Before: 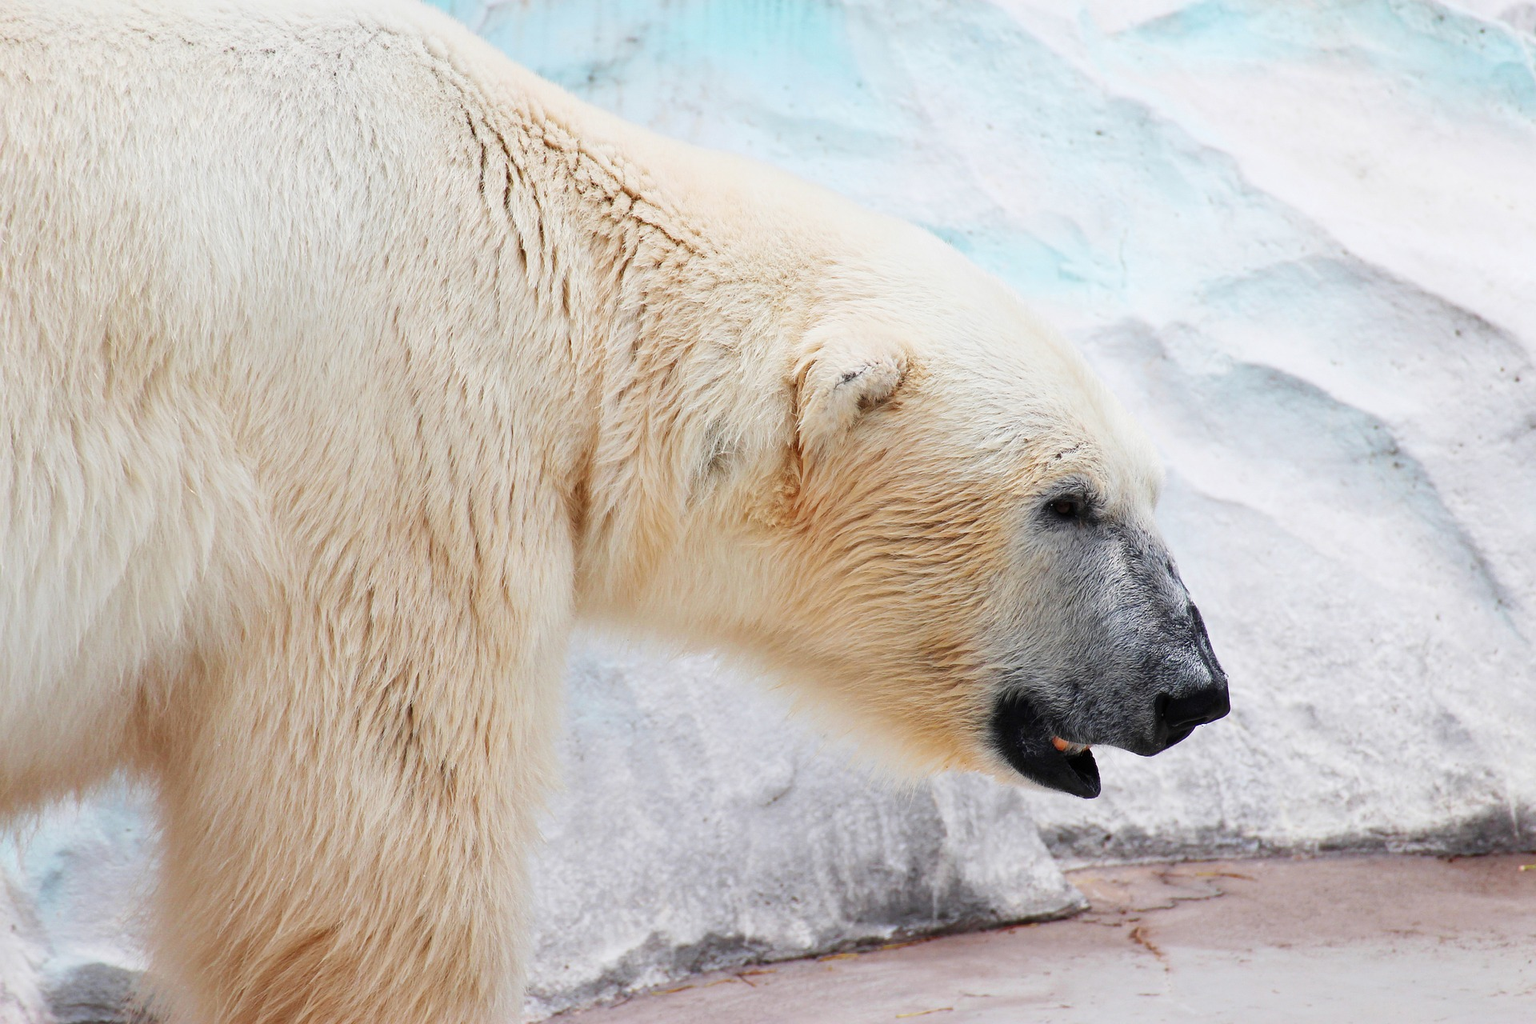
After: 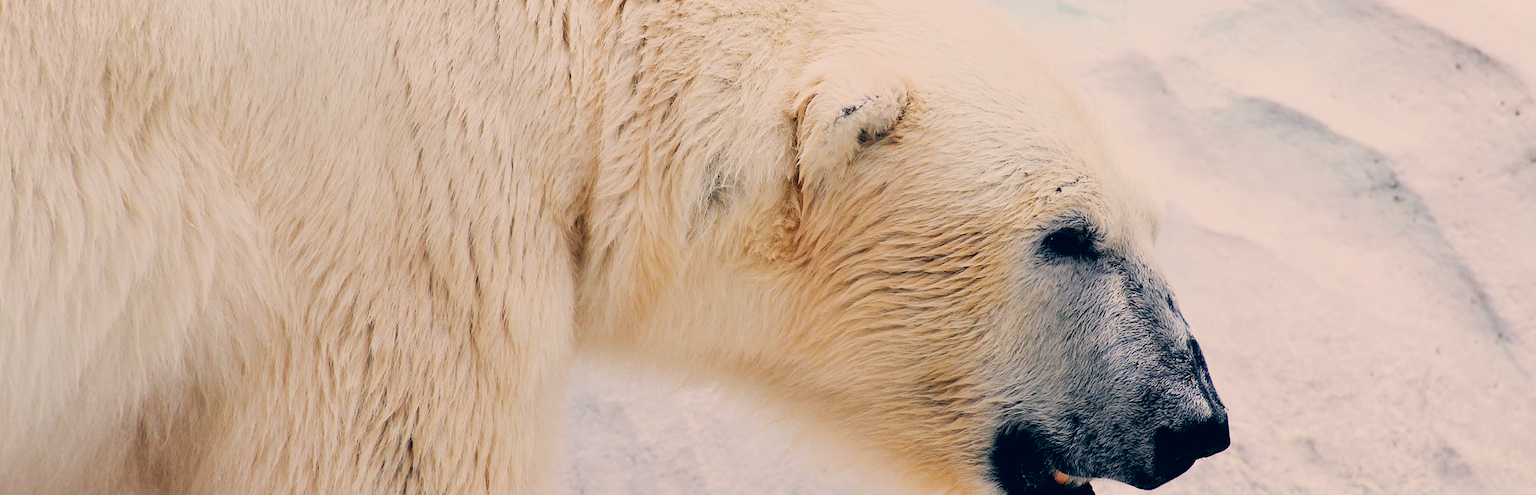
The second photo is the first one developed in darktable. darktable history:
filmic rgb: black relative exposure -5 EV, hardness 2.88, contrast 1.2, highlights saturation mix -30%
color correction: highlights a* 10.32, highlights b* 14.66, shadows a* -9.59, shadows b* -15.02
crop and rotate: top 26.056%, bottom 25.543%
